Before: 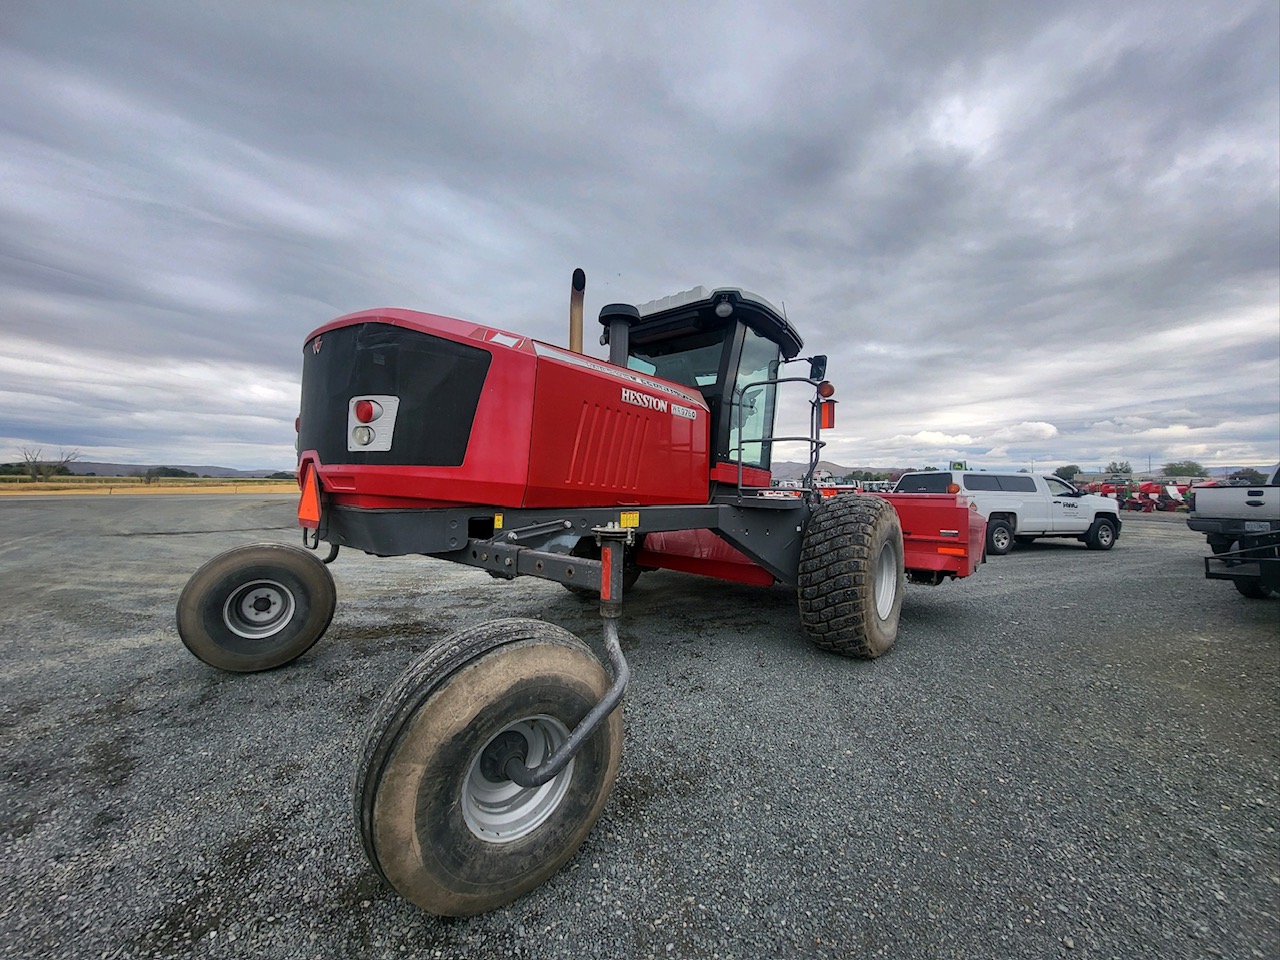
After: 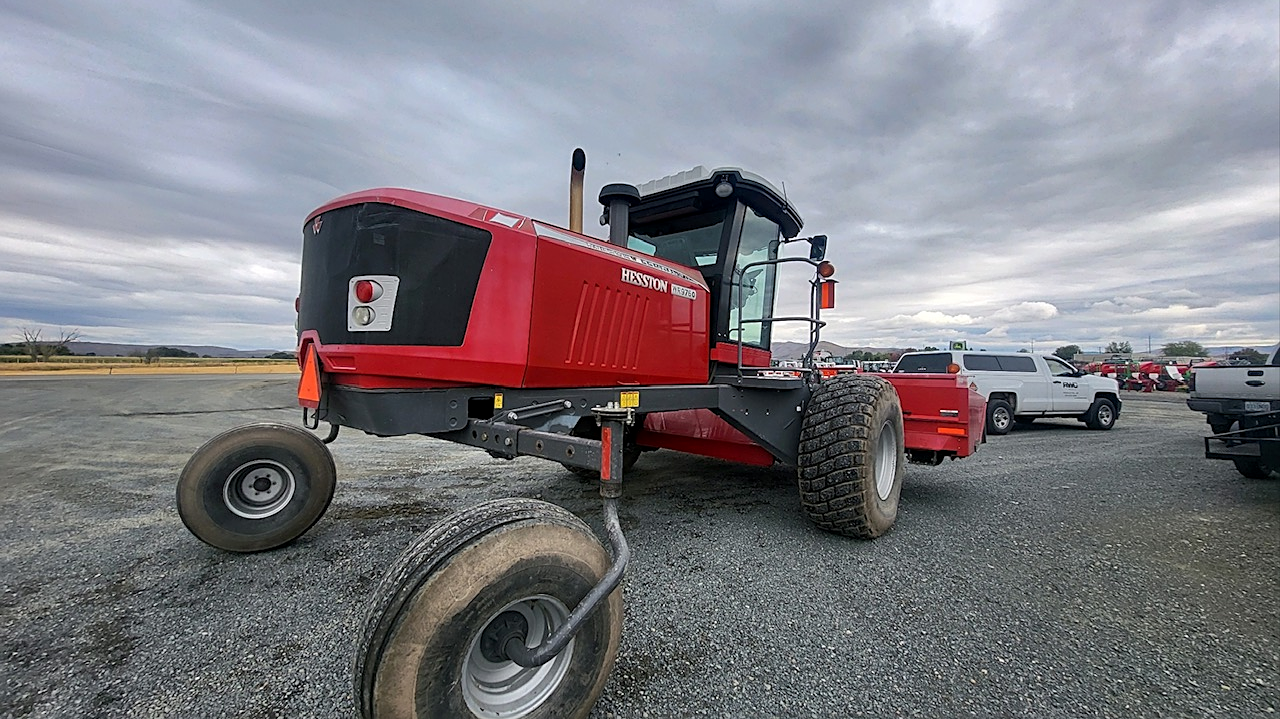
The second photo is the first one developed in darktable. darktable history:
exposure: black level correction 0.001, compensate exposure bias true, compensate highlight preservation false
sharpen: on, module defaults
crop and rotate: top 12.581%, bottom 12.498%
